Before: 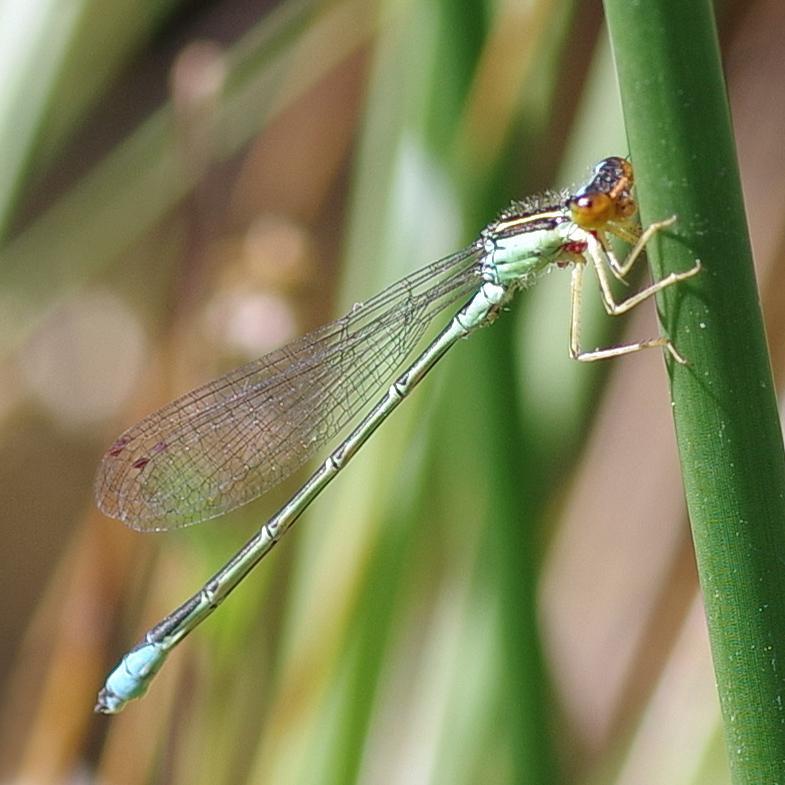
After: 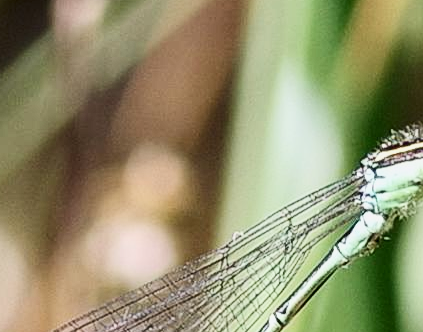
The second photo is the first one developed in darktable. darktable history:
local contrast: highlights 100%, shadows 100%, detail 120%, midtone range 0.2
contrast brightness saturation: contrast 0.39, brightness 0.1
crop: left 15.306%, top 9.065%, right 30.789%, bottom 48.638%
filmic rgb: black relative exposure -7.65 EV, white relative exposure 4.56 EV, hardness 3.61
